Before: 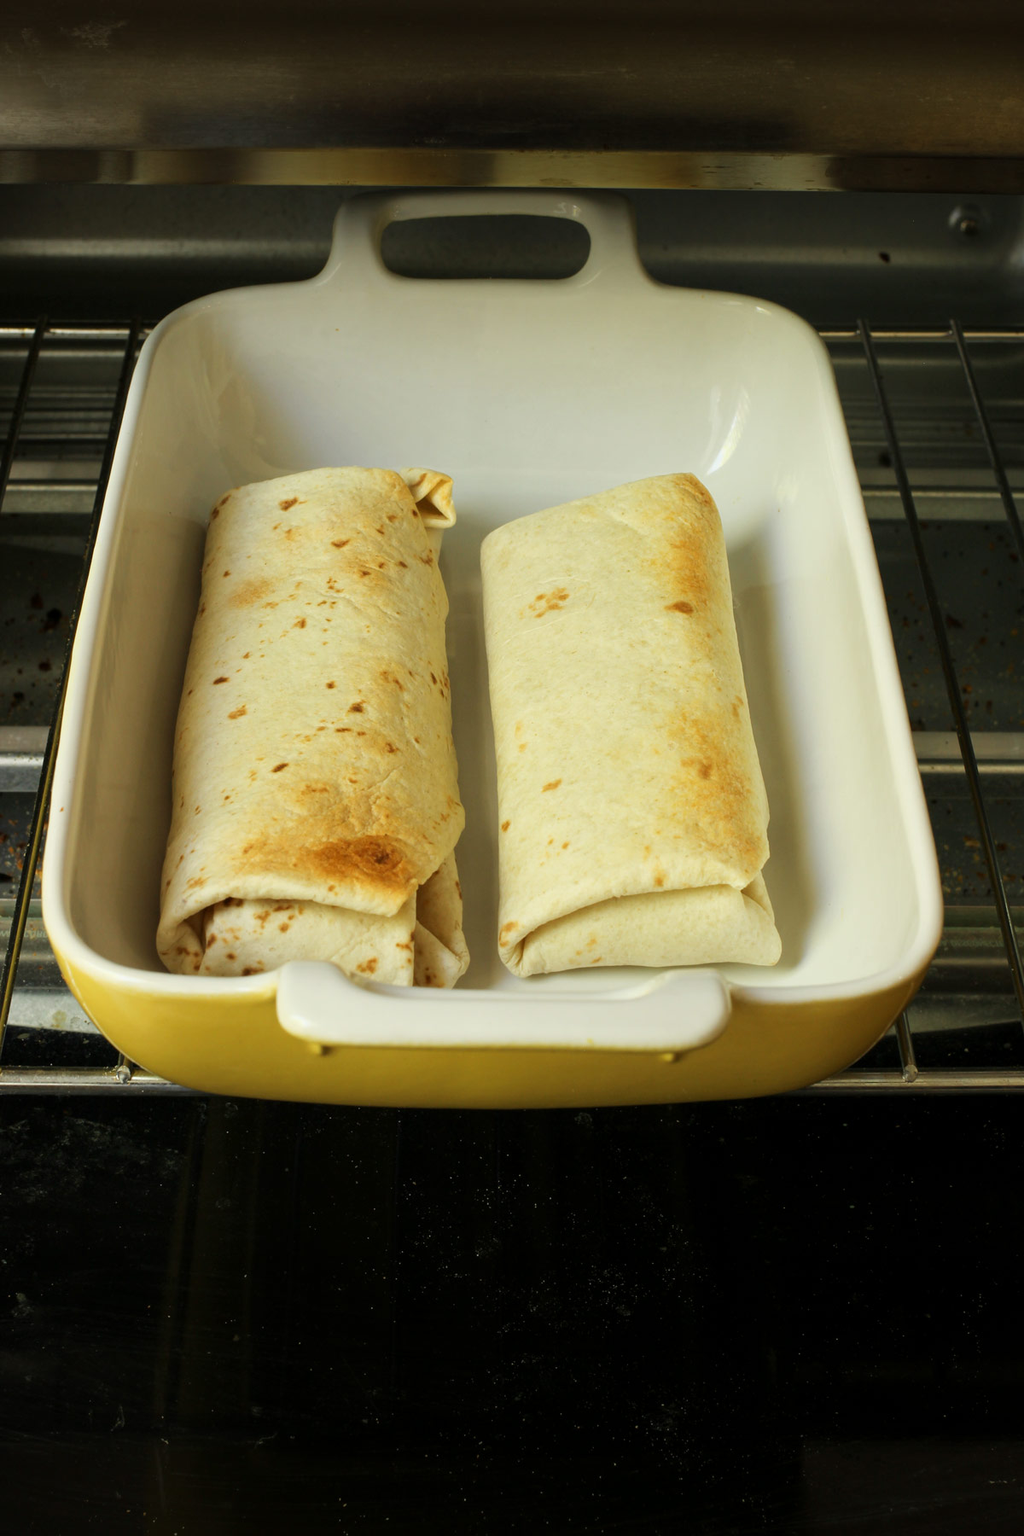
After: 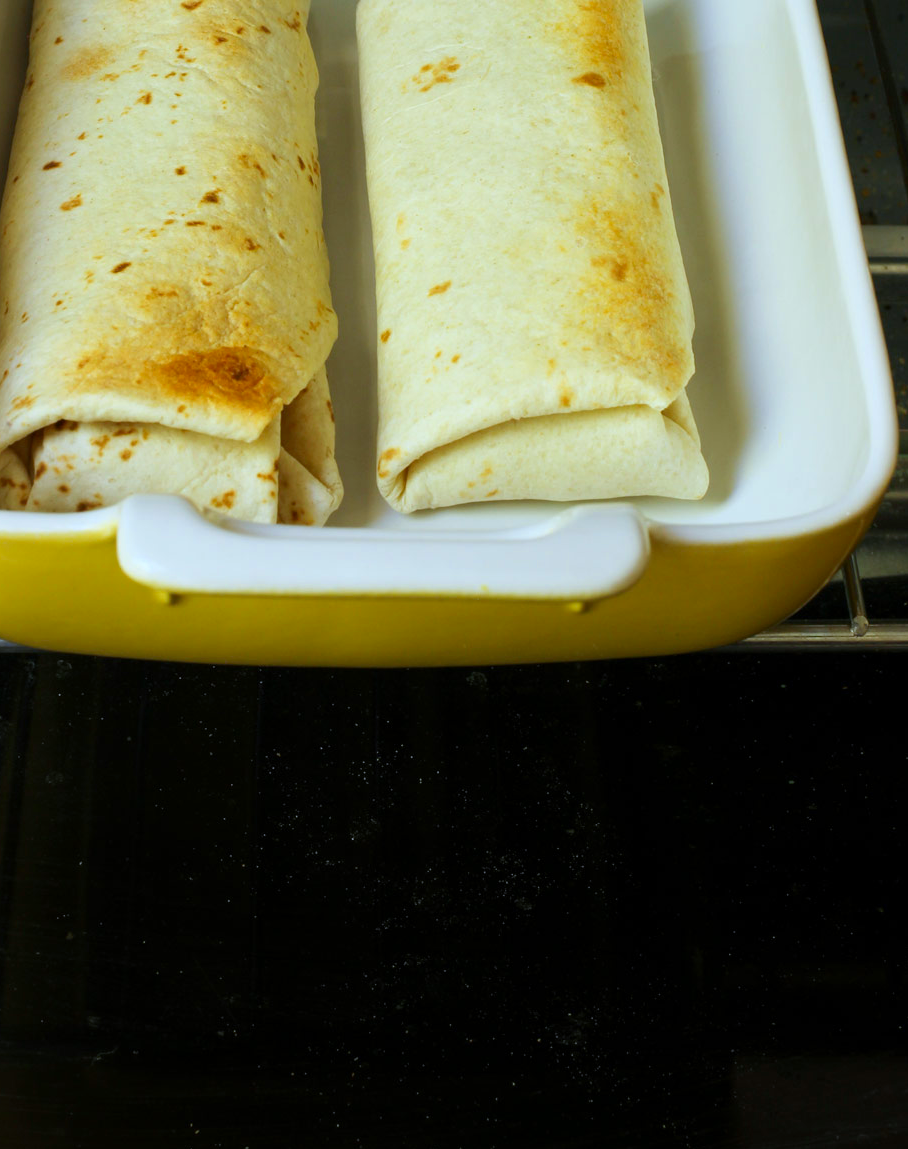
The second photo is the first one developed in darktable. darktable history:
white balance: red 0.948, green 1.02, blue 1.176
color zones: curves: ch0 [(0, 0.613) (0.01, 0.613) (0.245, 0.448) (0.498, 0.529) (0.642, 0.665) (0.879, 0.777) (0.99, 0.613)]; ch1 [(0, 0) (0.143, 0) (0.286, 0) (0.429, 0) (0.571, 0) (0.714, 0) (0.857, 0)], mix -121.96%
crop and rotate: left 17.299%, top 35.115%, right 7.015%, bottom 1.024%
